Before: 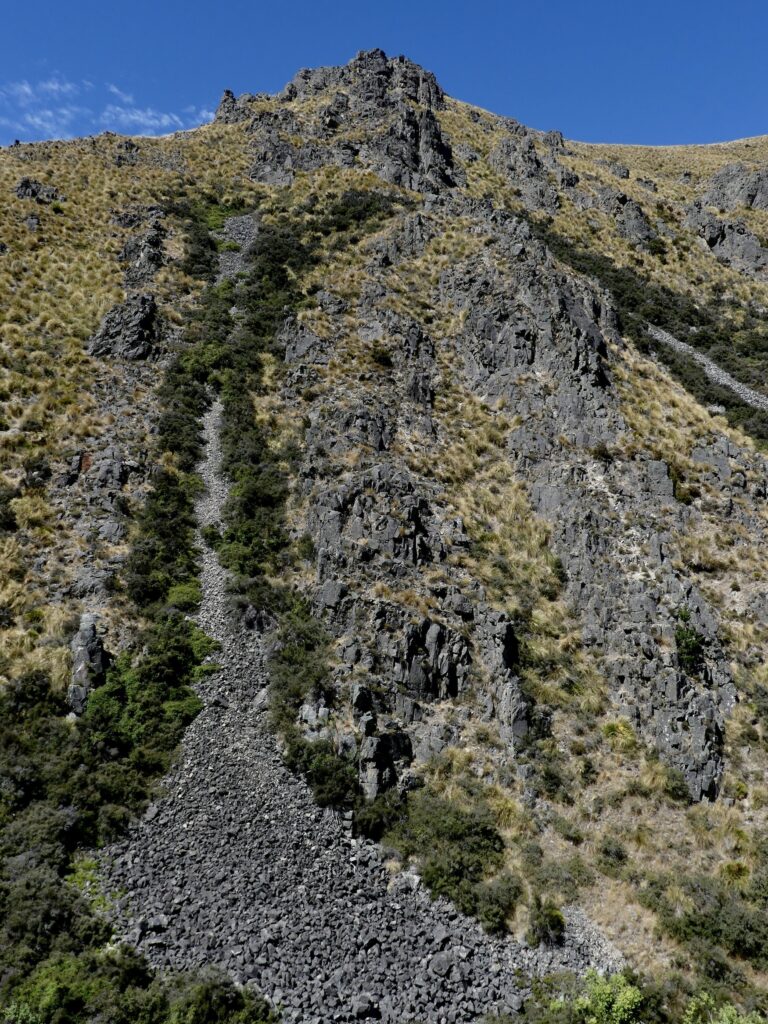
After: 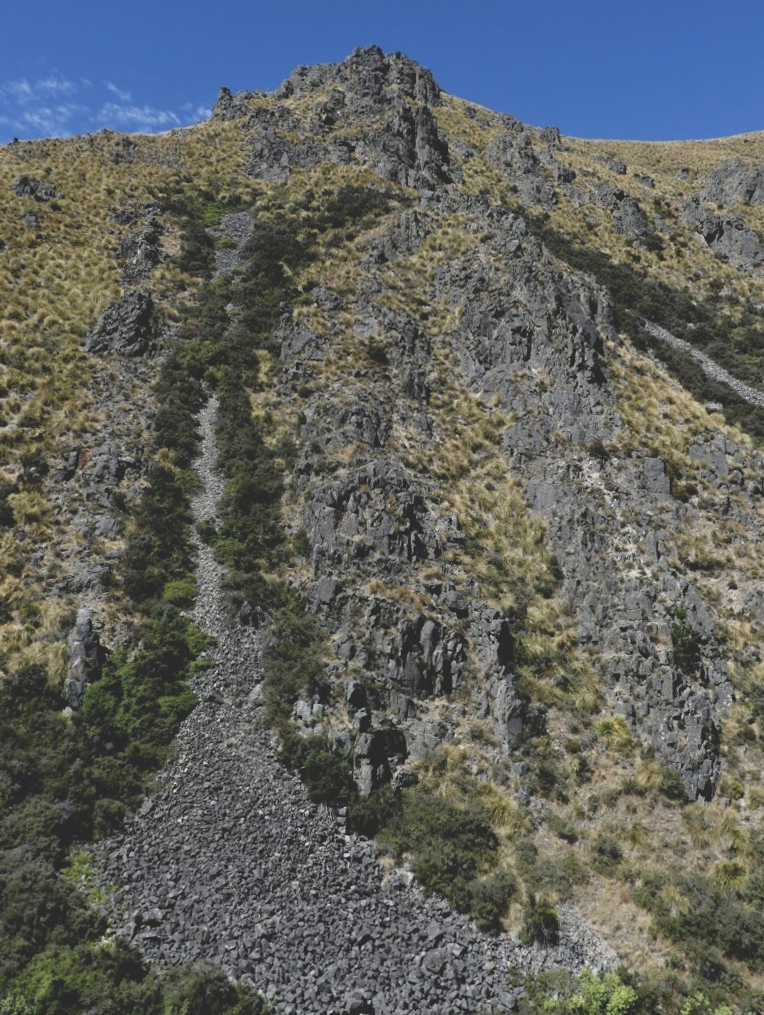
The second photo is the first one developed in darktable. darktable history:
exposure: black level correction -0.025, exposure -0.117 EV, compensate highlight preservation false
rotate and perspective: rotation 0.192°, lens shift (horizontal) -0.015, crop left 0.005, crop right 0.996, crop top 0.006, crop bottom 0.99
